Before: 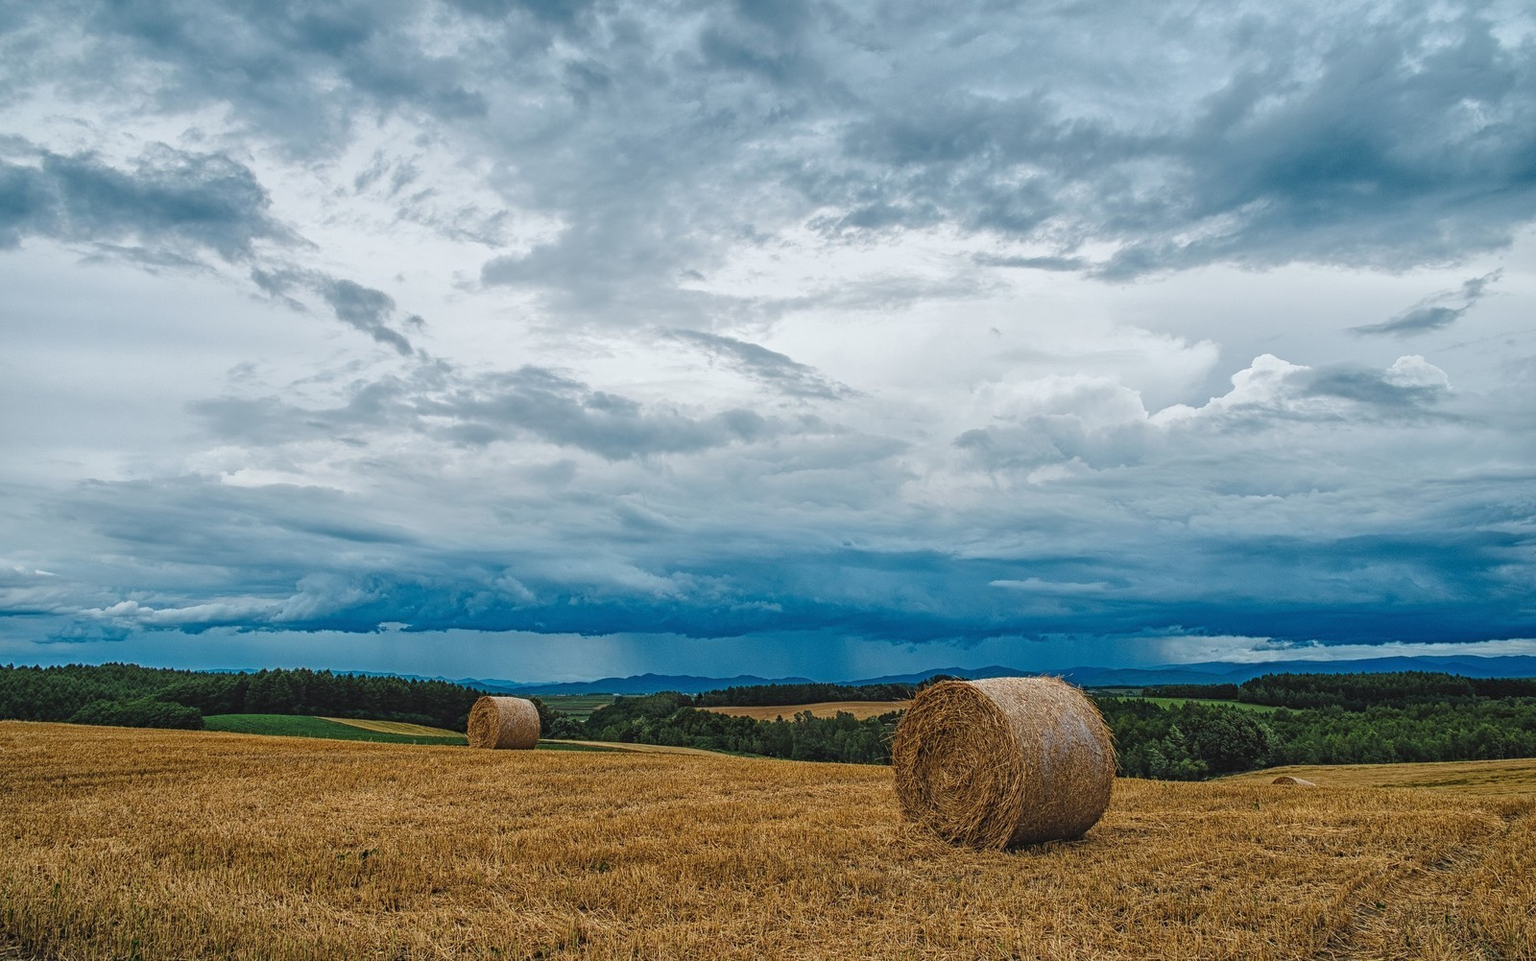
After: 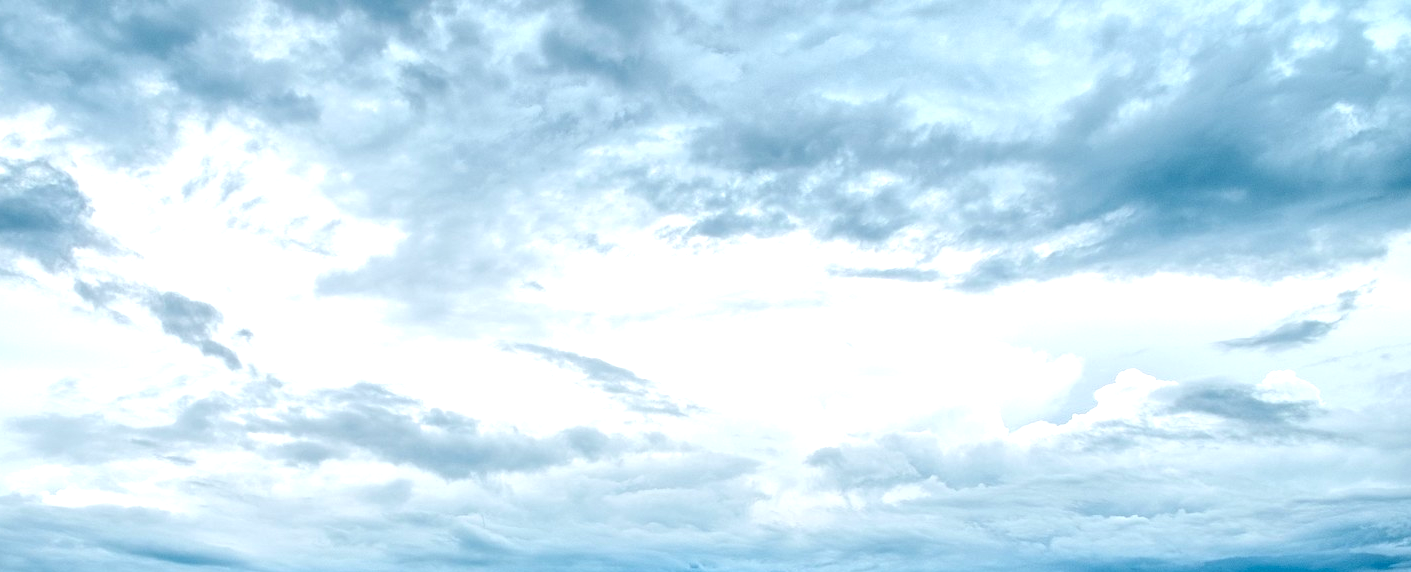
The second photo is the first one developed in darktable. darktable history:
crop and rotate: left 11.812%, bottom 42.776%
levels: levels [0, 0.394, 0.787]
